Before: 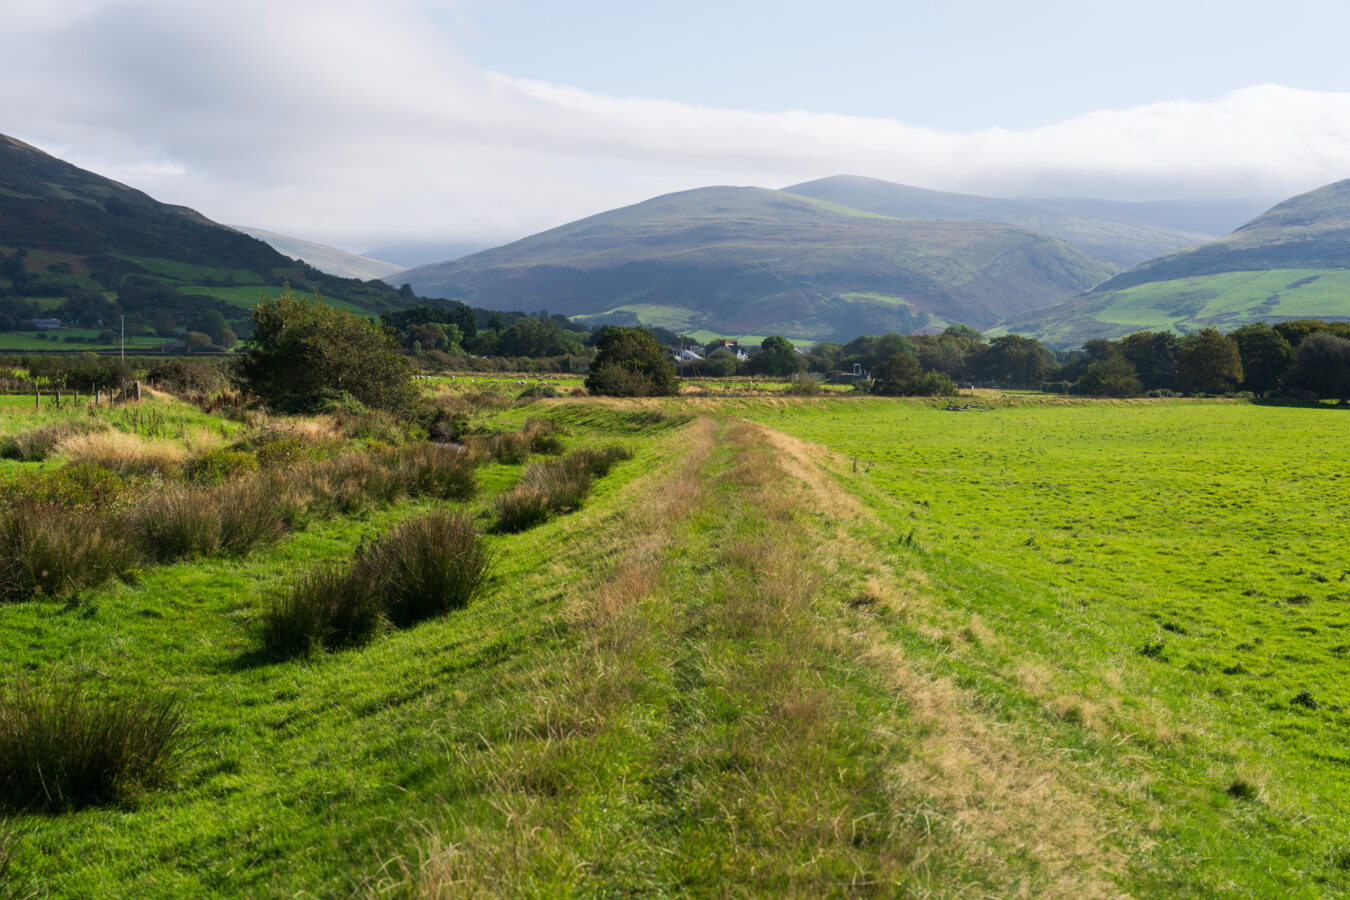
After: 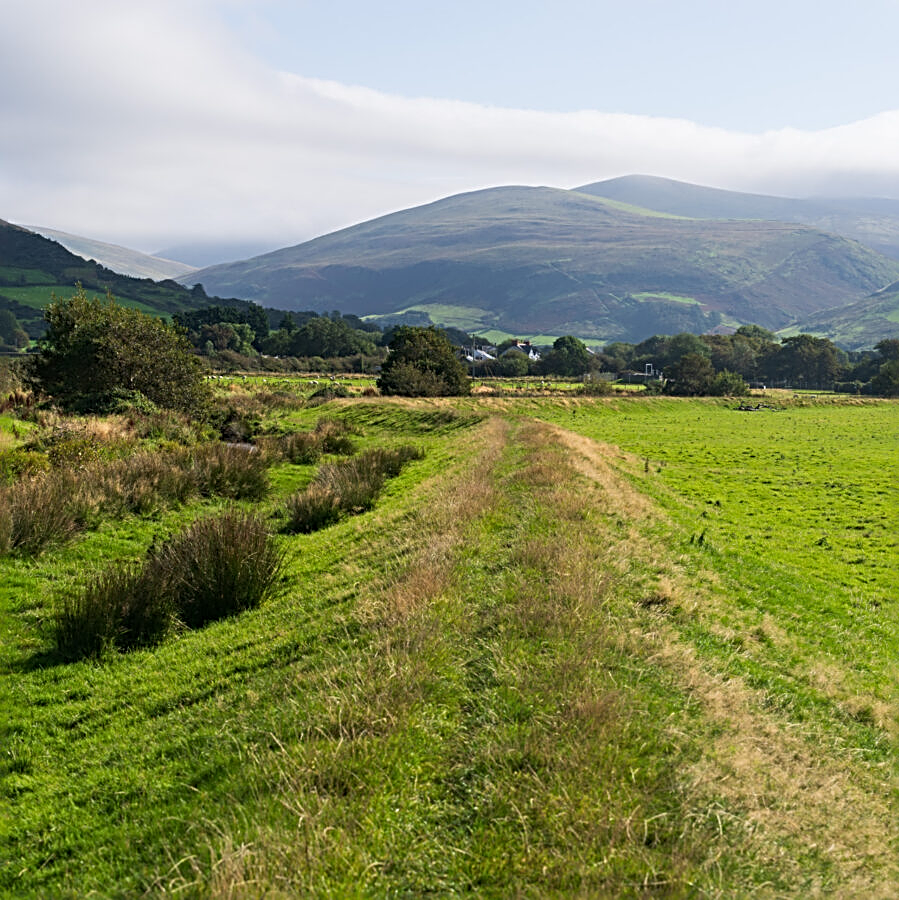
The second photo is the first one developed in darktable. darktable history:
crop: left 15.419%, right 17.914%
sharpen: radius 3.025, amount 0.757
